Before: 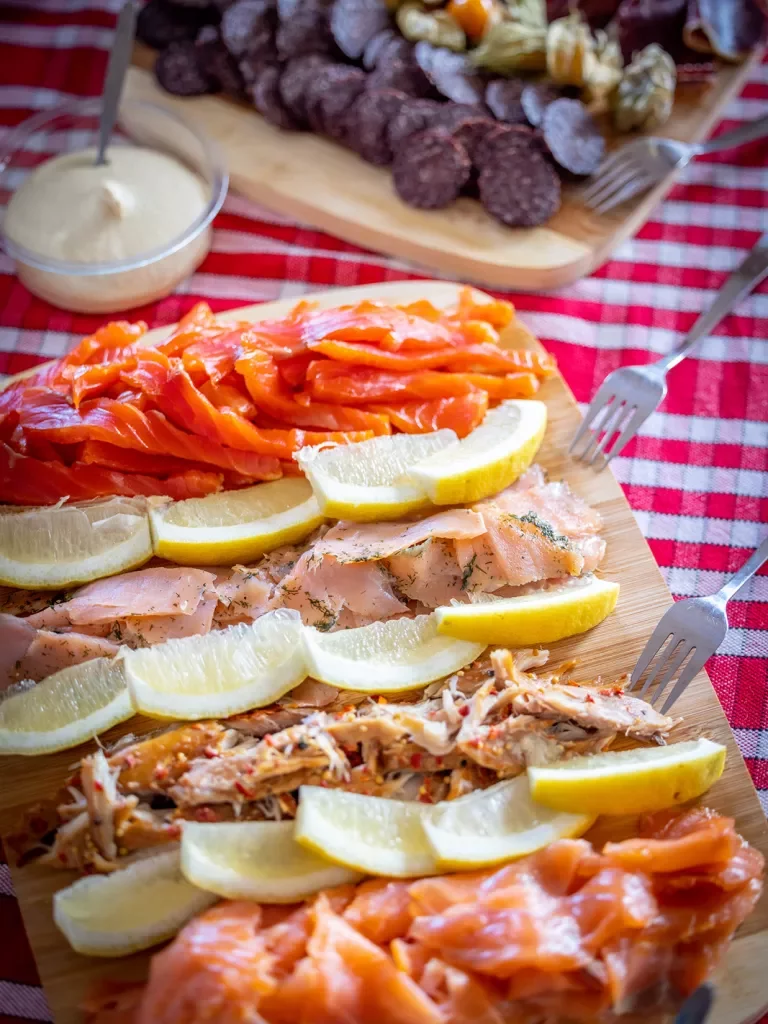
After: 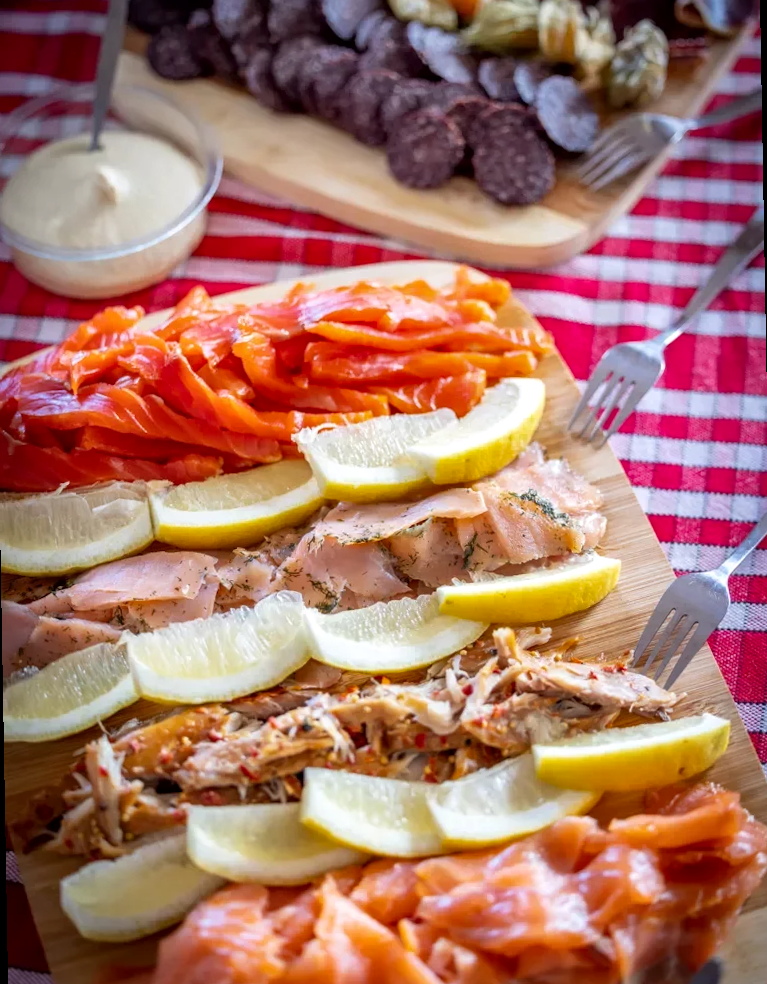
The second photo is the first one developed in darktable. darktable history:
local contrast: mode bilateral grid, contrast 20, coarseness 50, detail 120%, midtone range 0.2
rotate and perspective: rotation -1°, crop left 0.011, crop right 0.989, crop top 0.025, crop bottom 0.975
shadows and highlights: shadows 5, soften with gaussian
